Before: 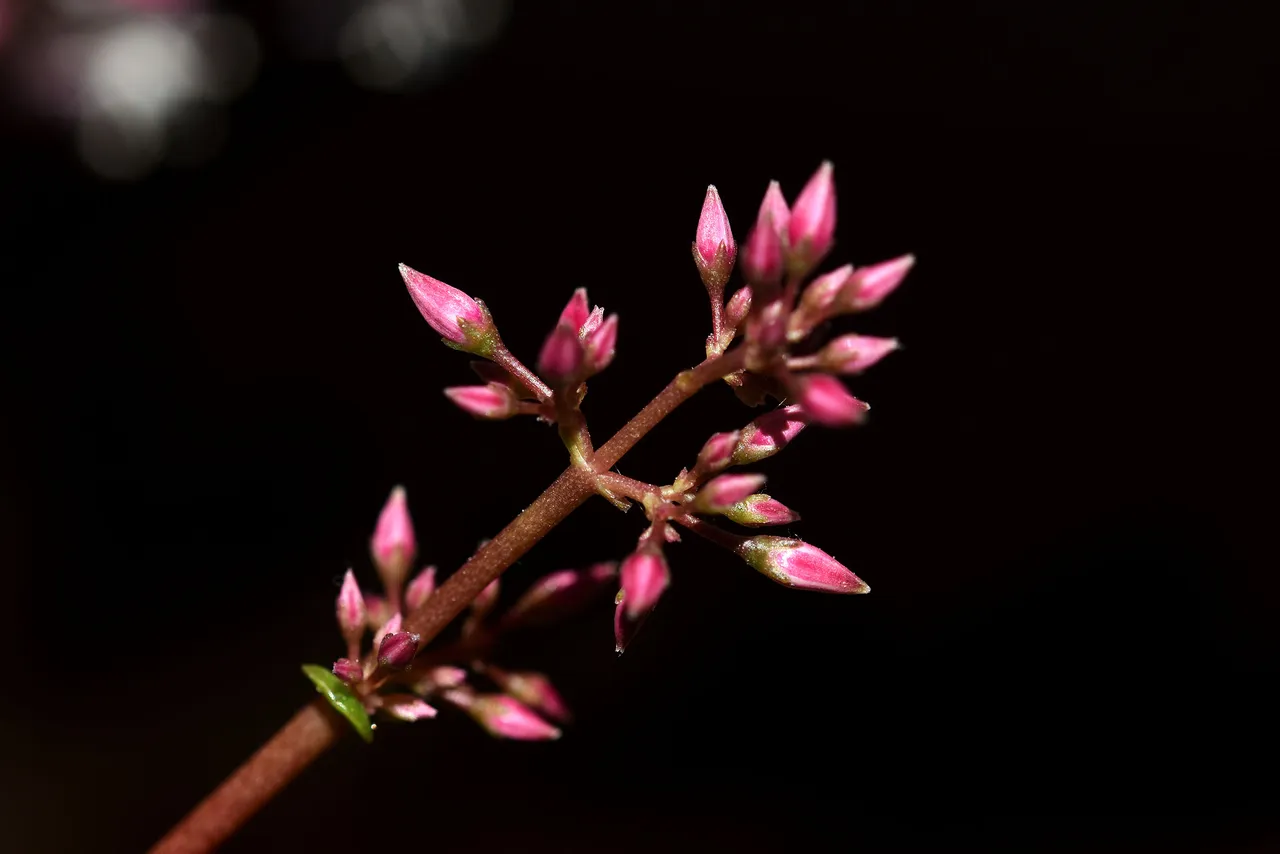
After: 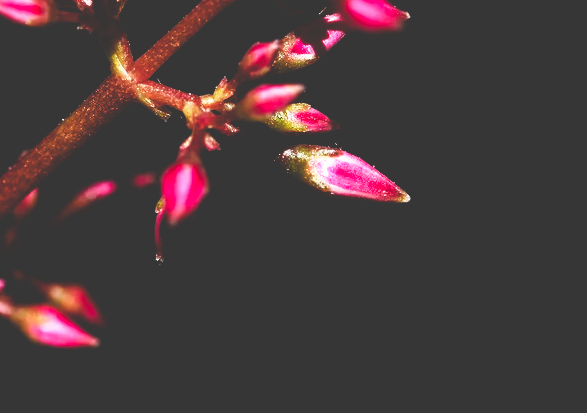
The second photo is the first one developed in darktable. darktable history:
exposure: black level correction 0.001, compensate highlight preservation false
color balance rgb: perceptual saturation grading › global saturation 20%, perceptual saturation grading › highlights -25%, perceptual saturation grading › shadows 50%
crop: left 35.976%, top 45.819%, right 18.162%, bottom 5.807%
base curve: curves: ch0 [(0, 0.036) (0.007, 0.037) (0.604, 0.887) (1, 1)], preserve colors none
